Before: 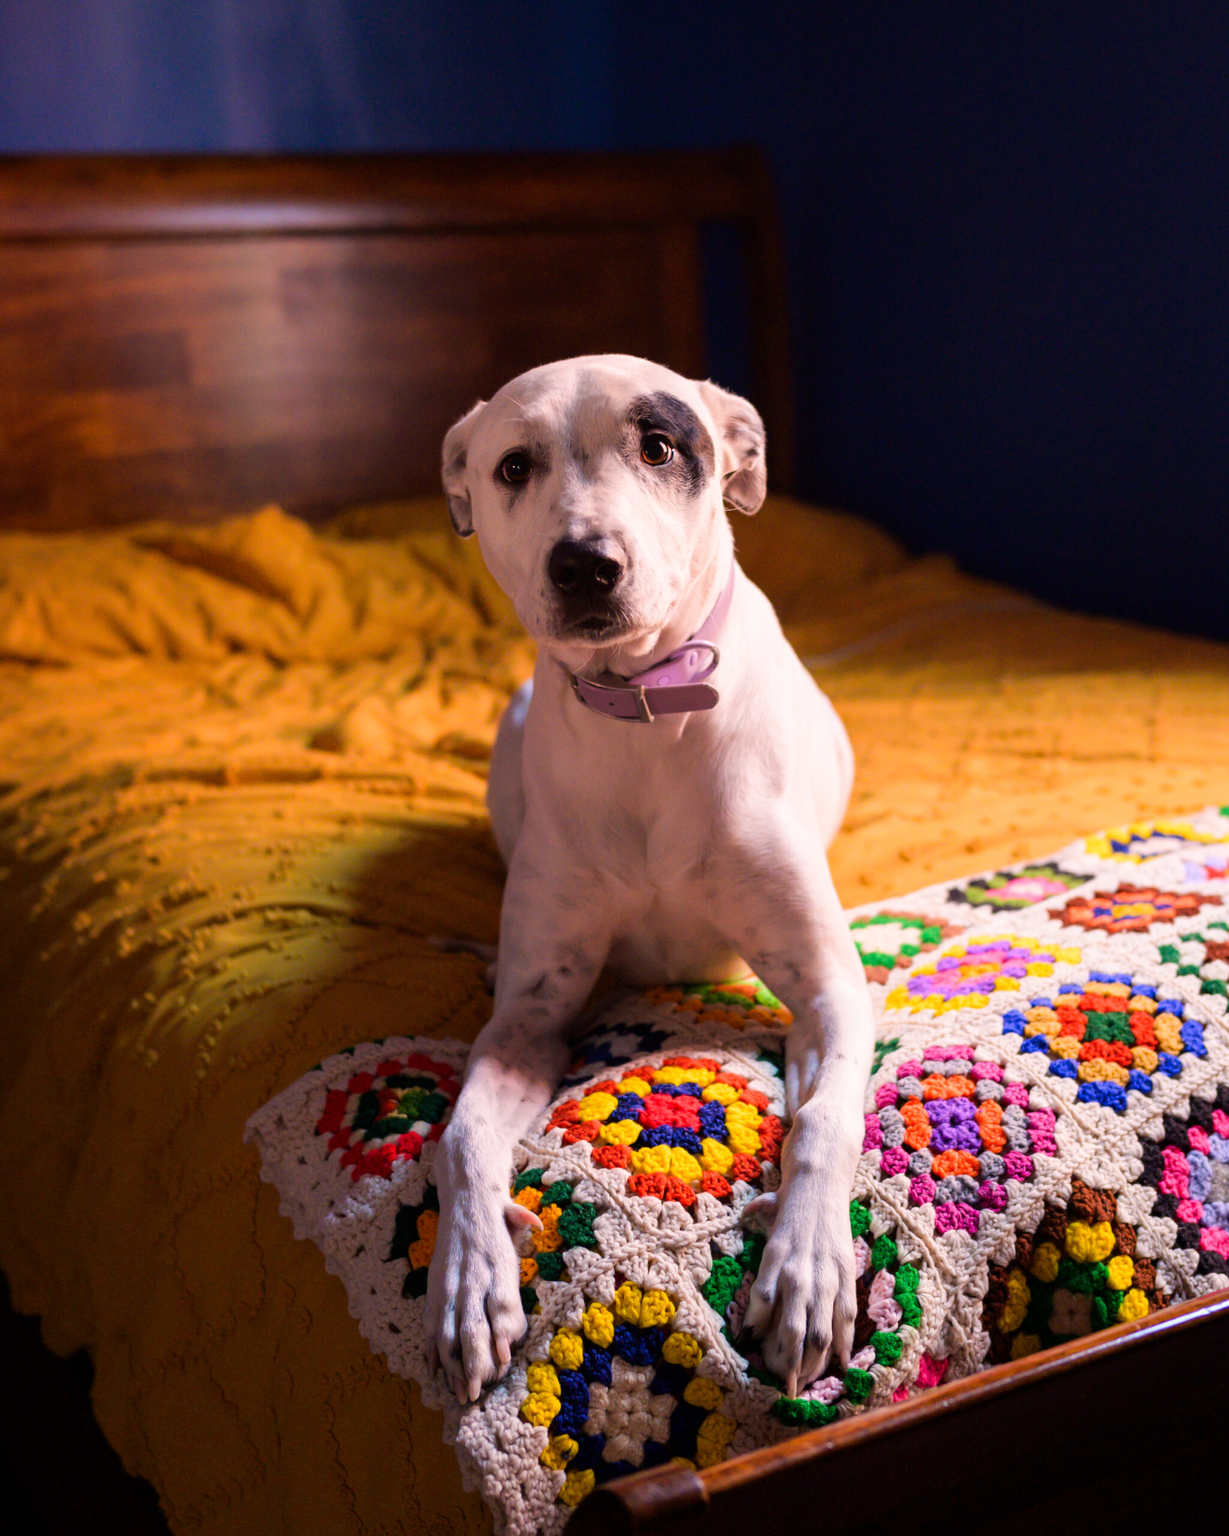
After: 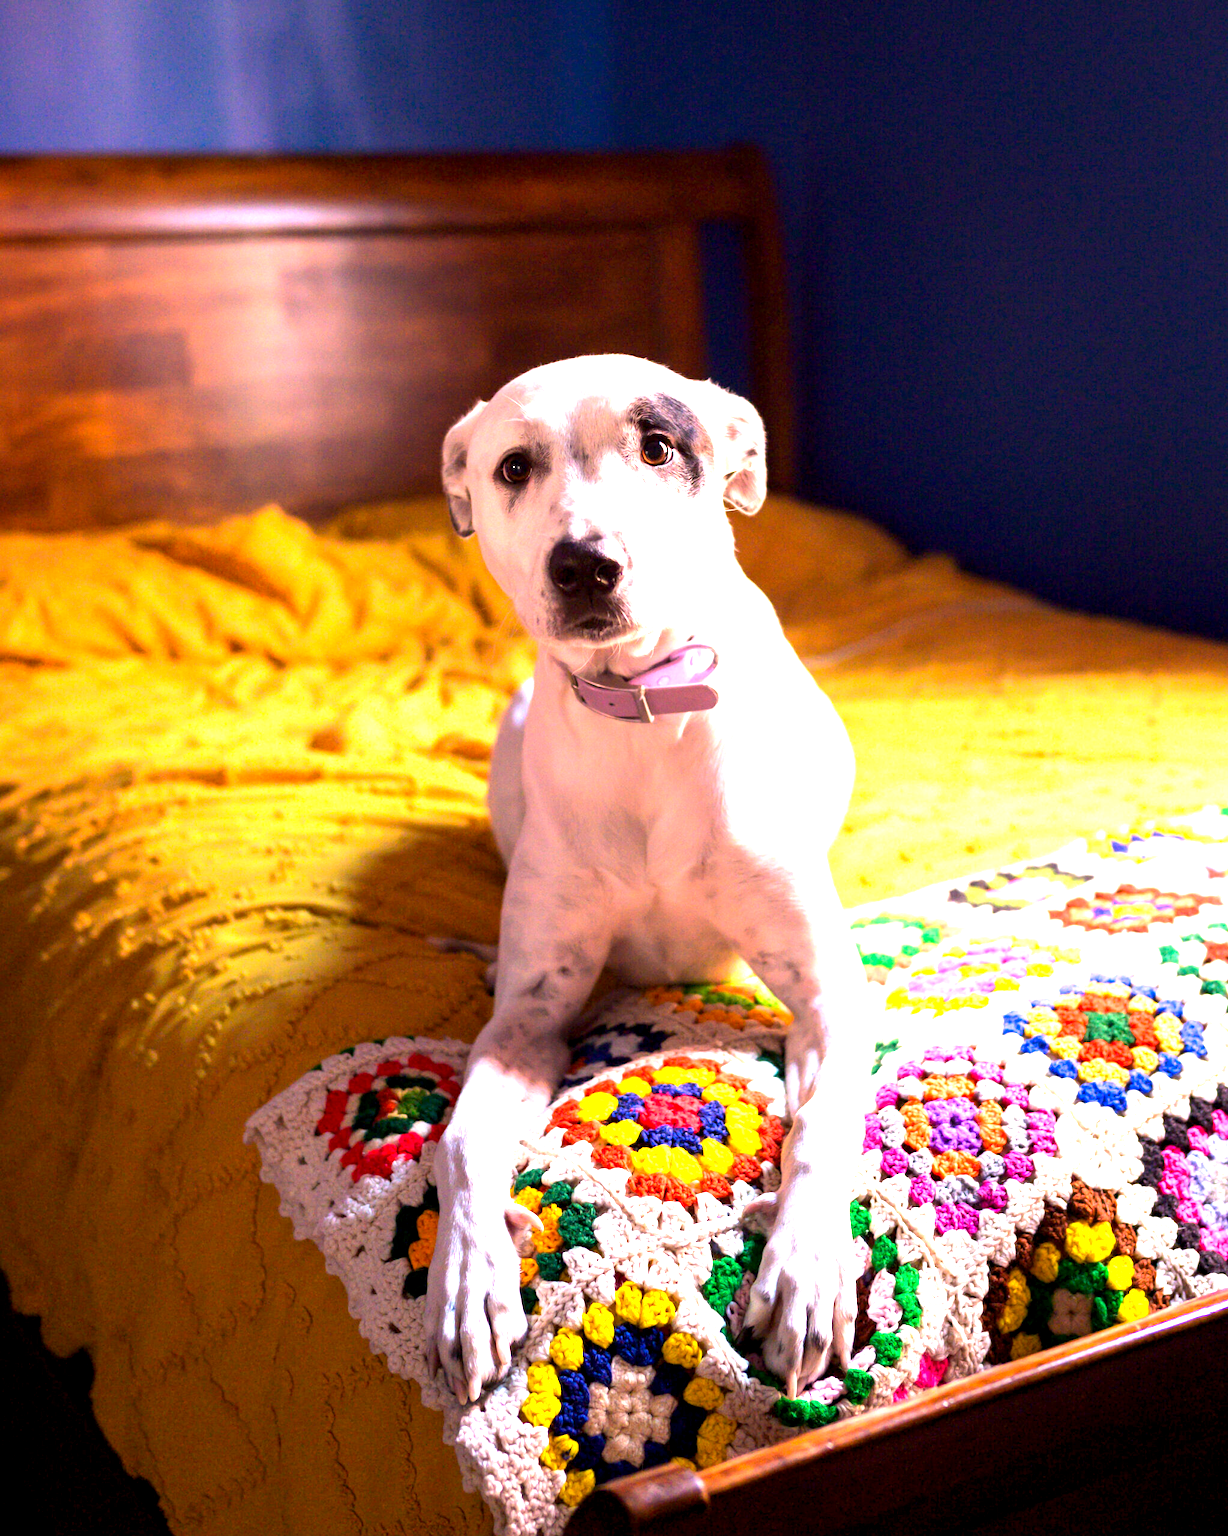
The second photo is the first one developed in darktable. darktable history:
exposure: black level correction 0.001, exposure 1.87 EV, compensate highlight preservation false
